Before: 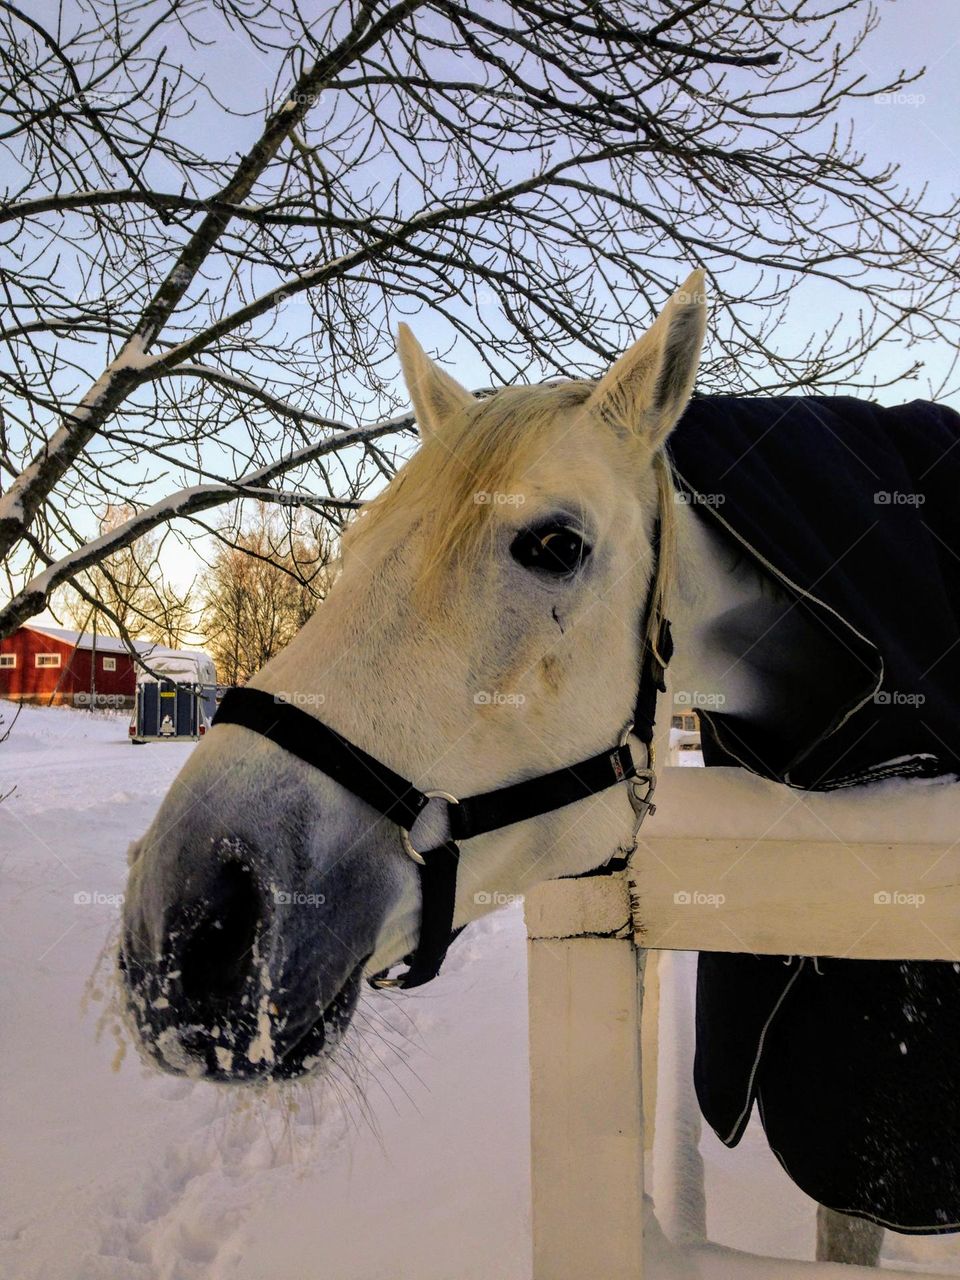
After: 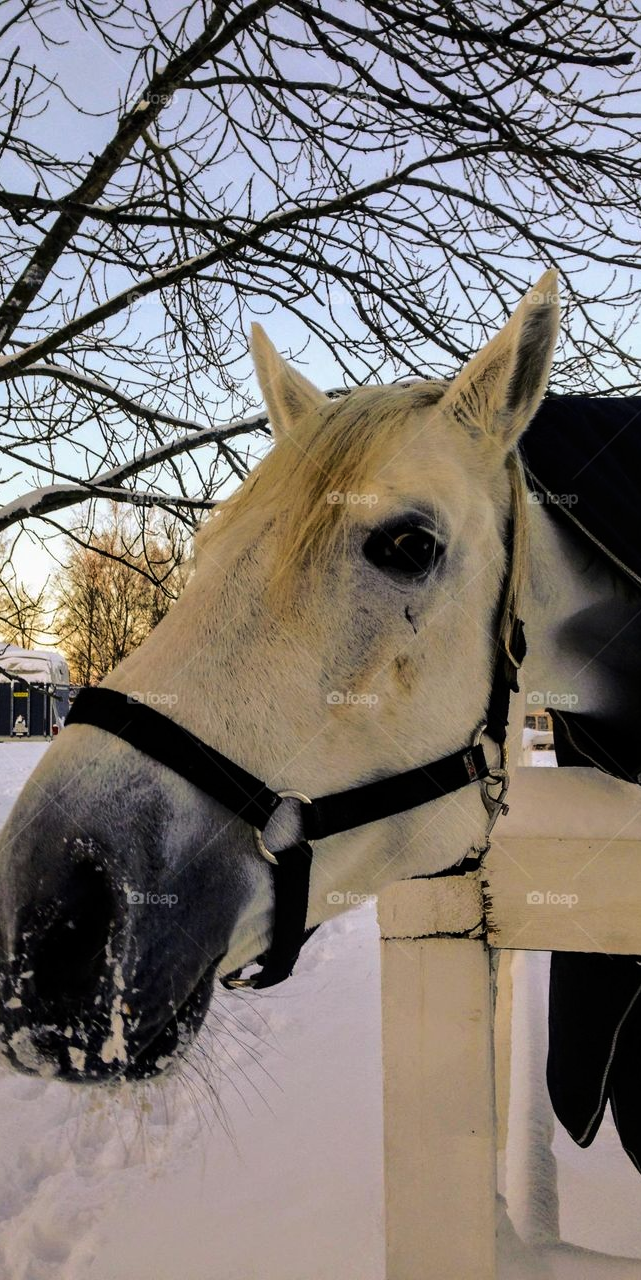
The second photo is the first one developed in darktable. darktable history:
base curve: curves: ch0 [(0, 0) (0.073, 0.04) (0.157, 0.139) (0.492, 0.492) (0.758, 0.758) (1, 1)]
crop: left 15.409%, right 17.759%
